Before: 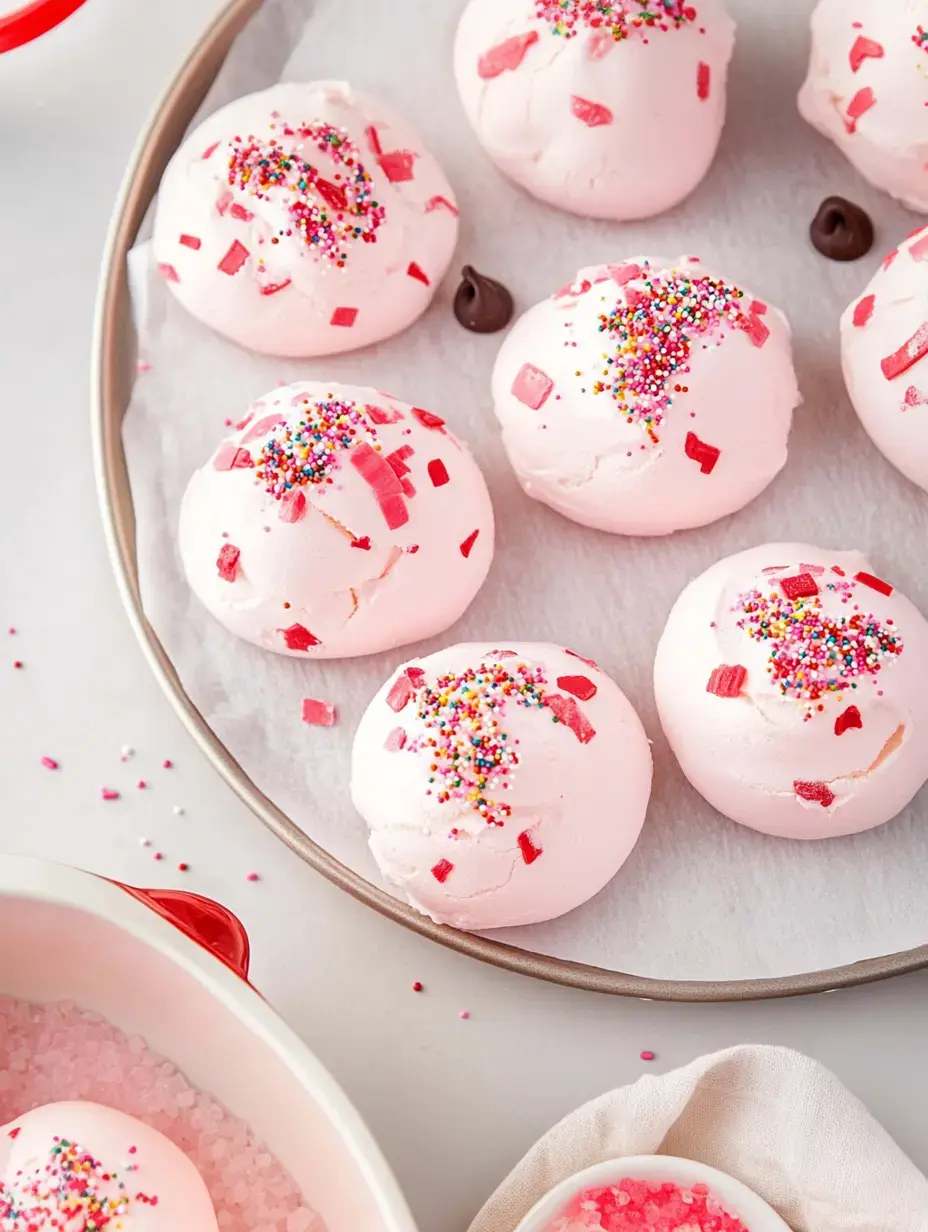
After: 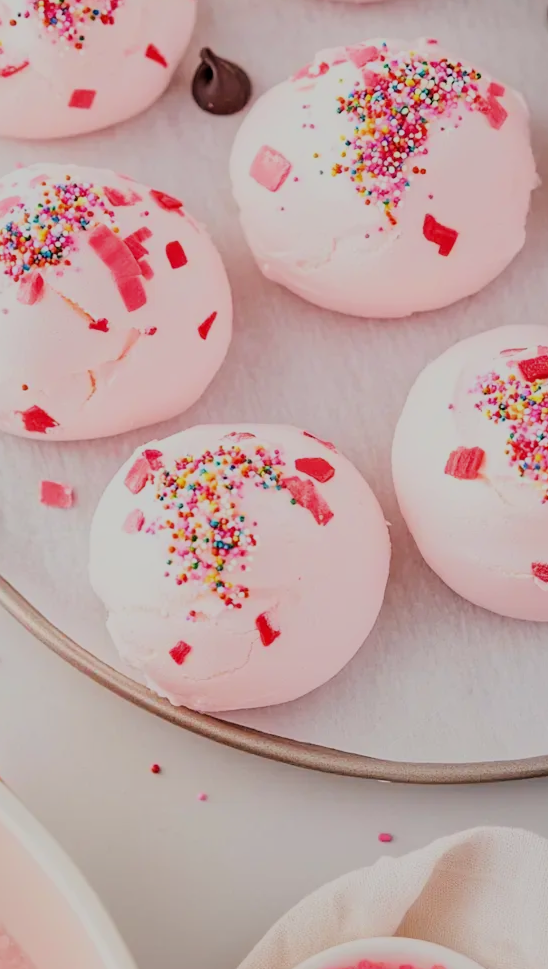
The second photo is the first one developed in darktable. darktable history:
crop and rotate: left 28.256%, top 17.734%, right 12.656%, bottom 3.573%
filmic rgb: black relative exposure -6.15 EV, white relative exposure 6.96 EV, hardness 2.23, color science v6 (2022)
